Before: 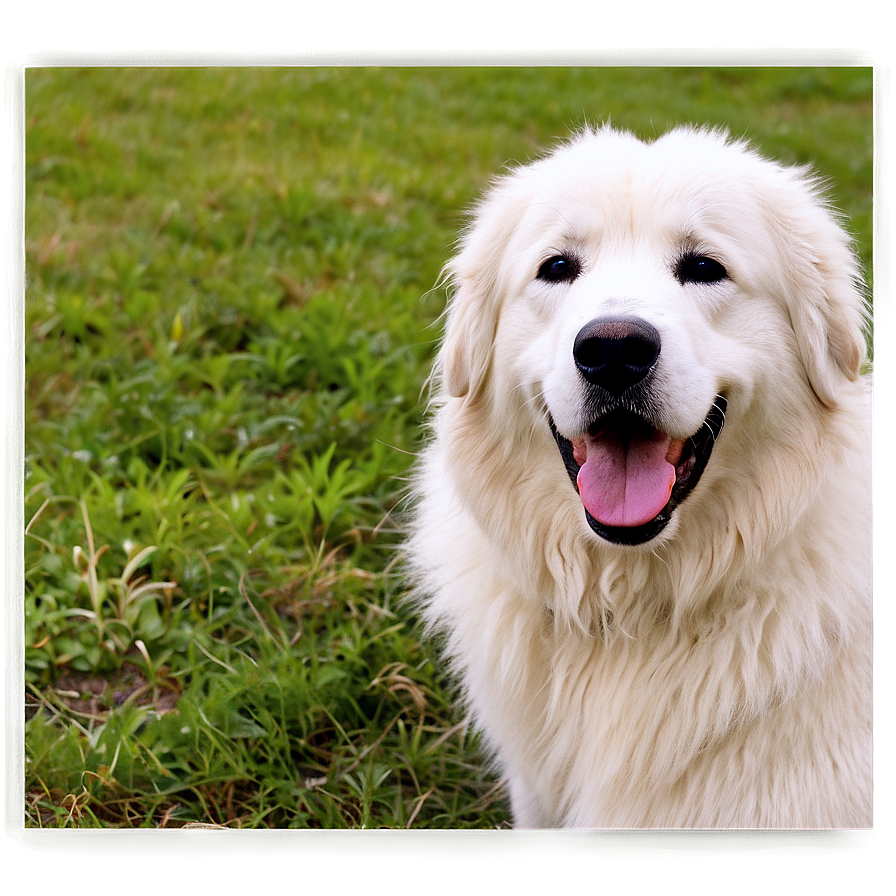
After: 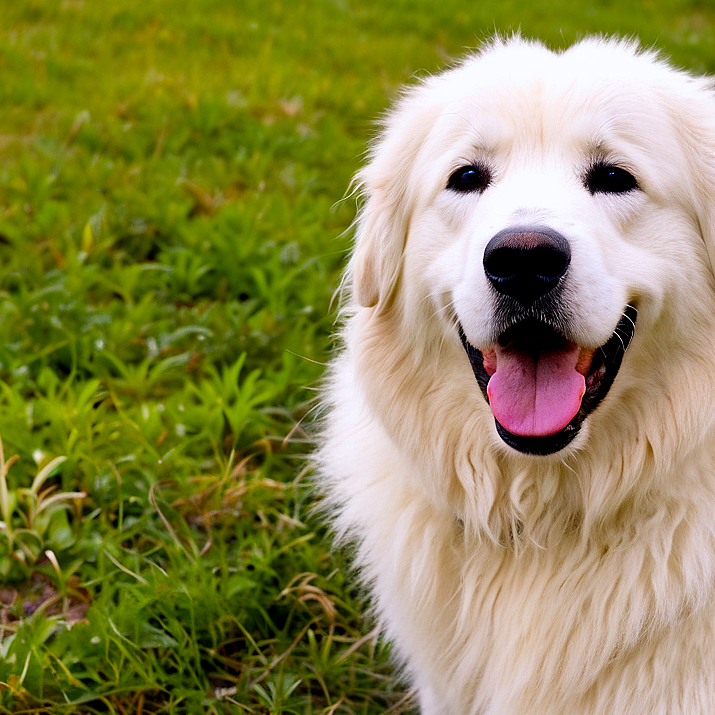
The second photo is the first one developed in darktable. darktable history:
crop and rotate: left 10.071%, top 10.071%, right 10.02%, bottom 10.02%
color balance rgb: perceptual saturation grading › global saturation 20%, global vibrance 20%
exposure: black level correction 0.001, compensate highlight preservation false
